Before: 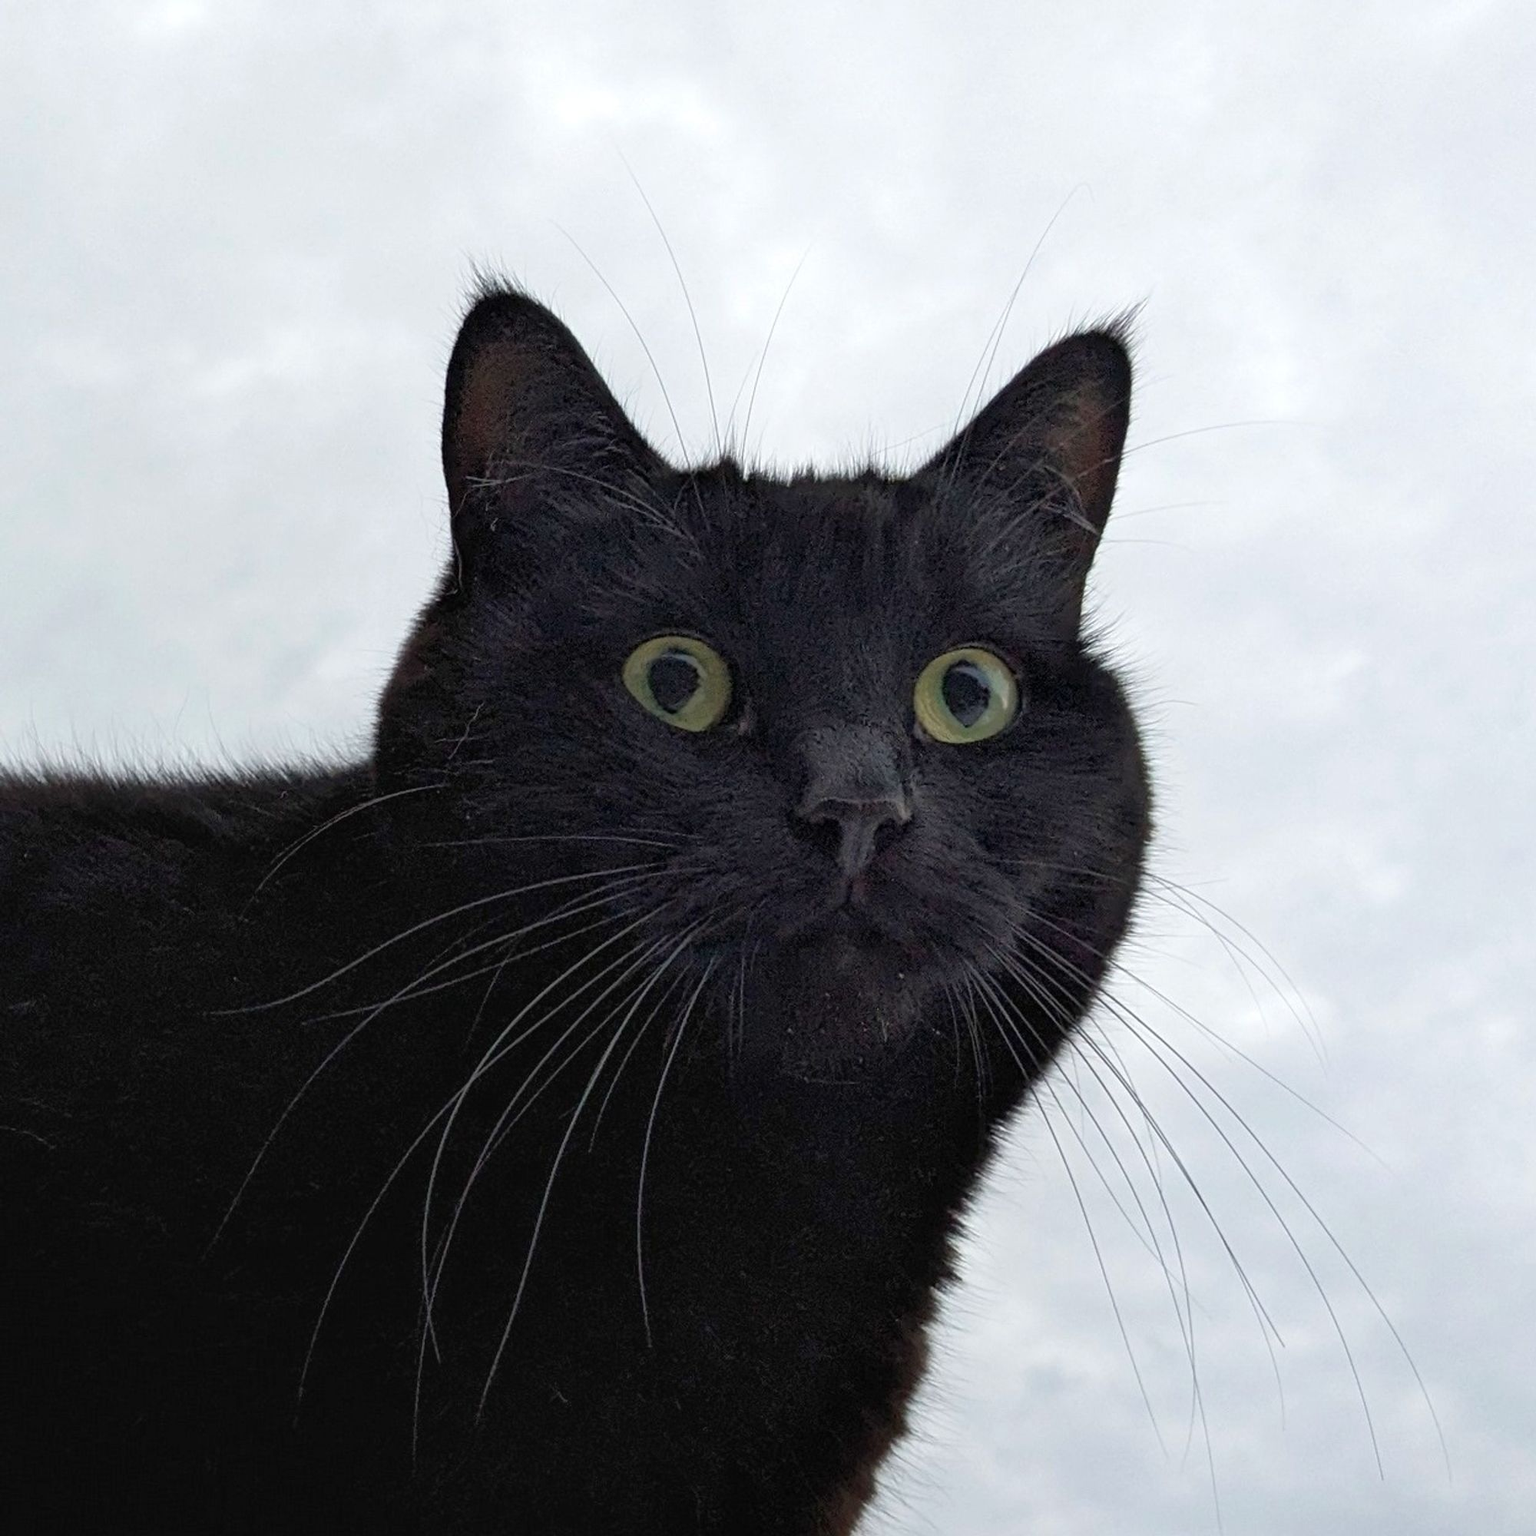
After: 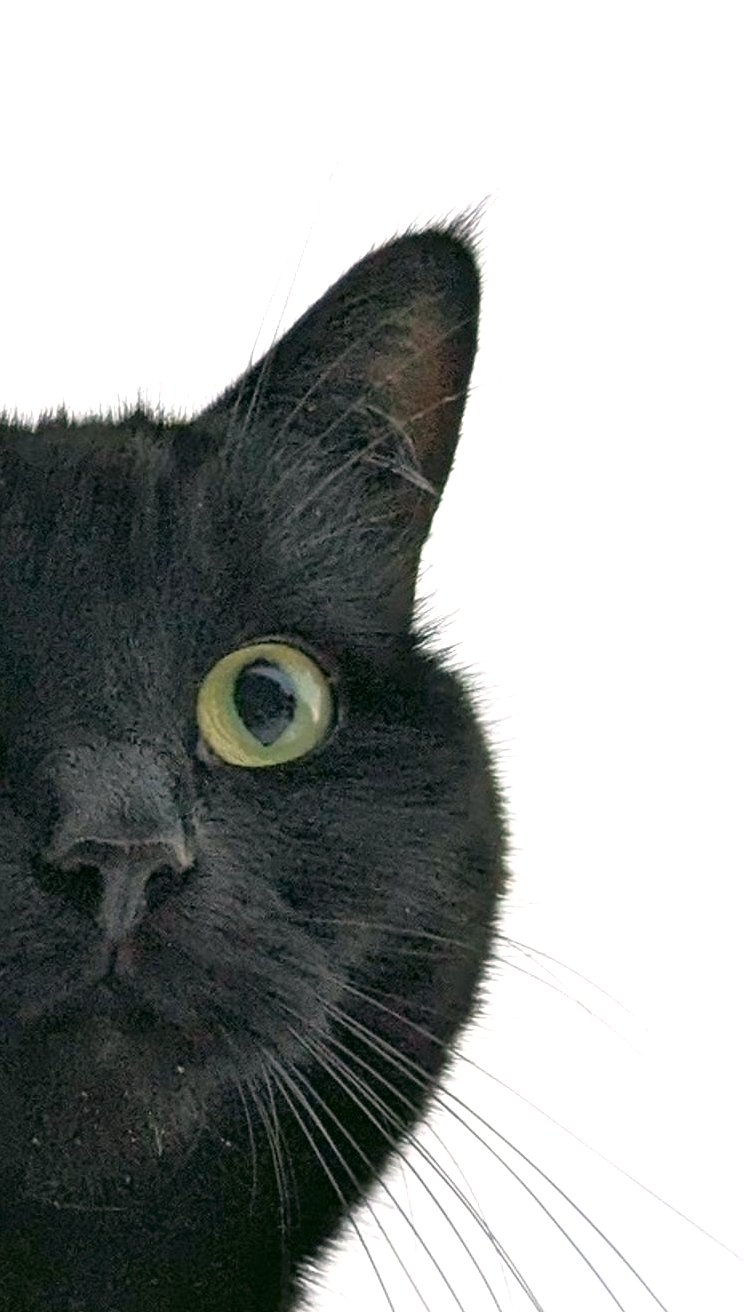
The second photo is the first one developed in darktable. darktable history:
exposure: black level correction 0, exposure 0.691 EV, compensate exposure bias true, compensate highlight preservation false
crop and rotate: left 49.664%, top 10.087%, right 13.116%, bottom 24.307%
color correction: highlights a* 3.96, highlights b* 4.99, shadows a* -7.8, shadows b* 4.73
